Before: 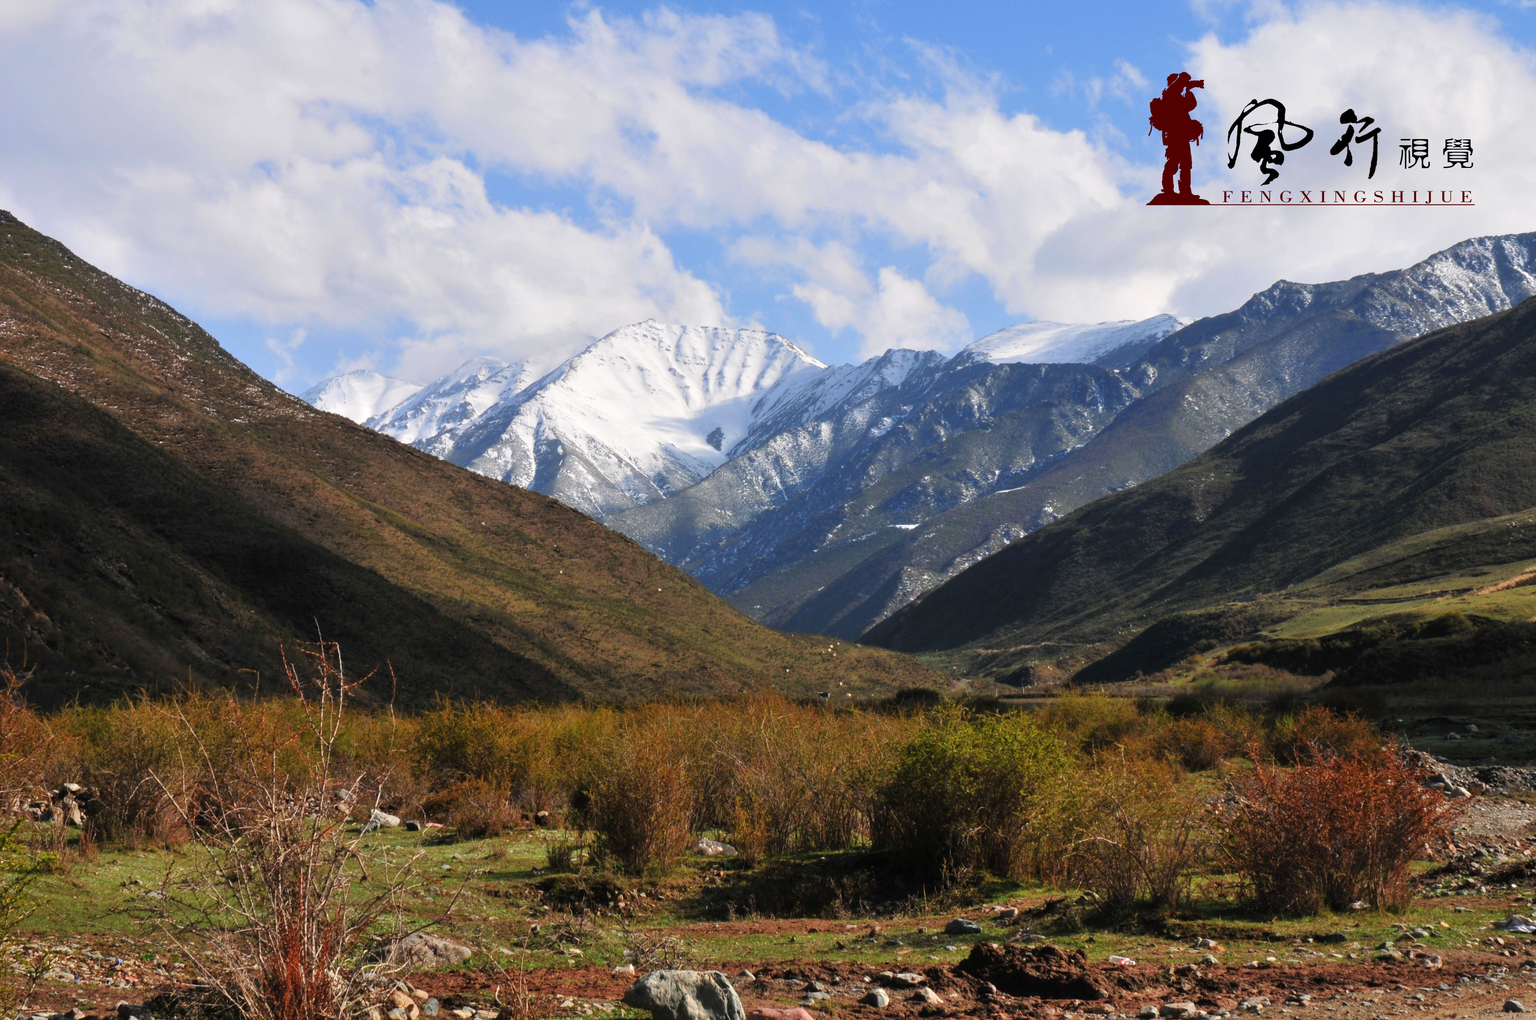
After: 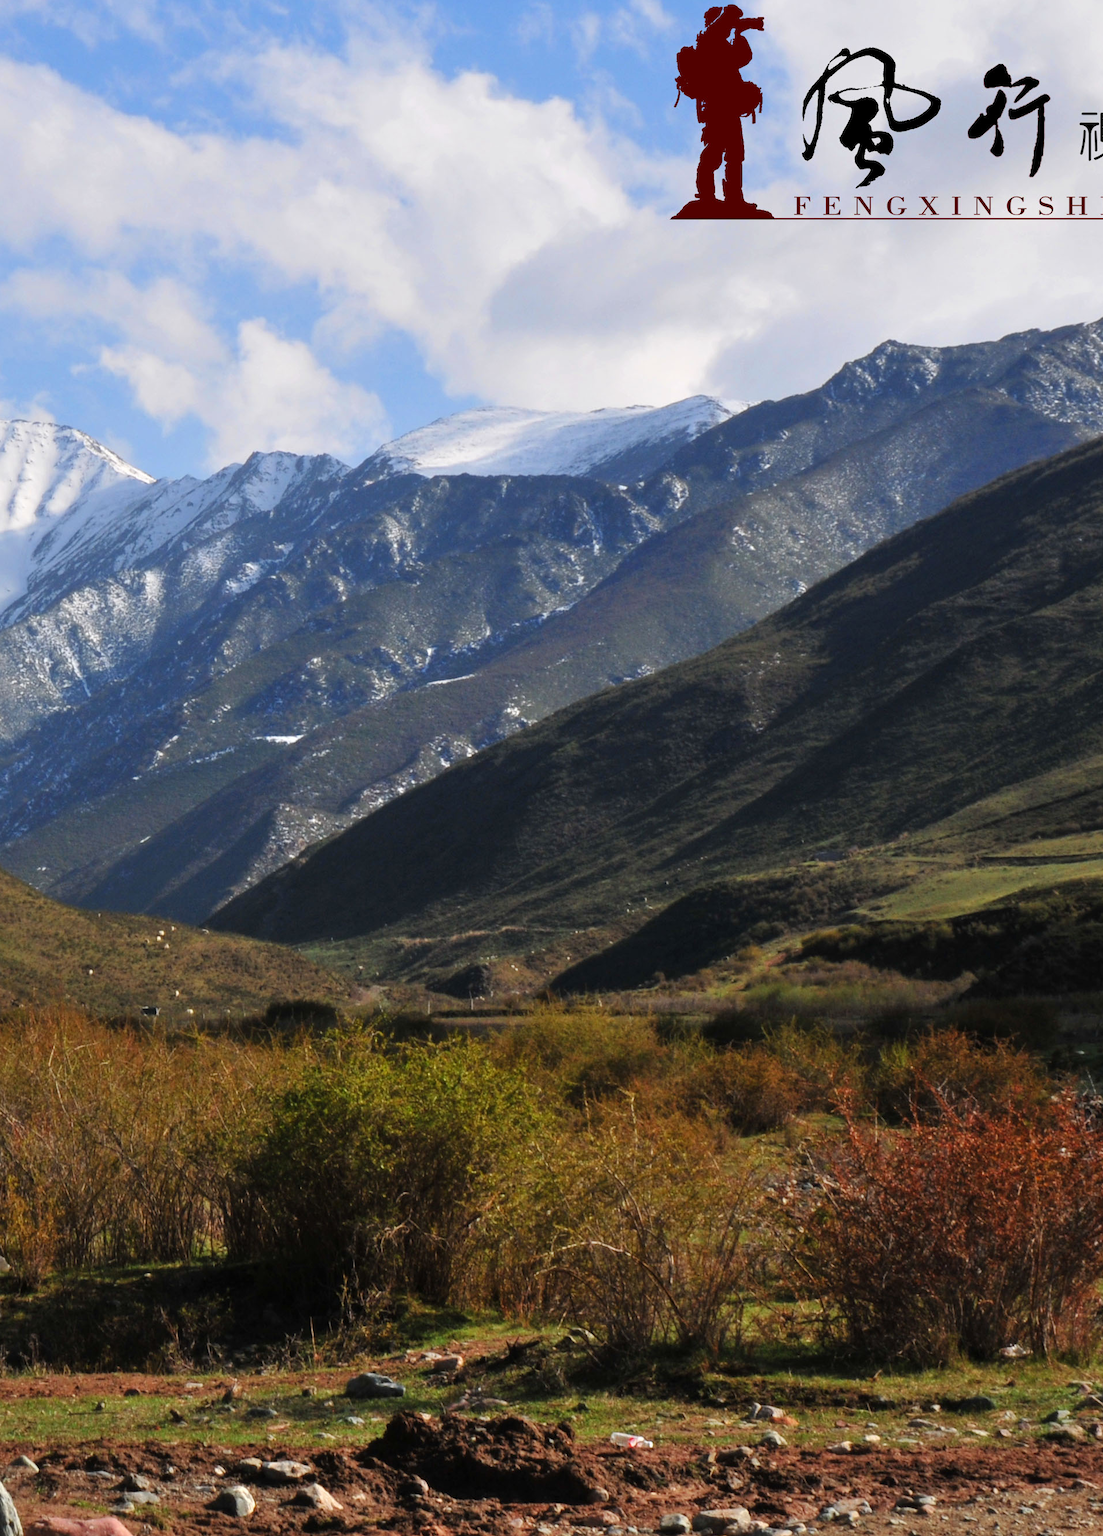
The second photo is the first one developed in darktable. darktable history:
crop: left 47.622%, top 6.825%, right 7.909%
